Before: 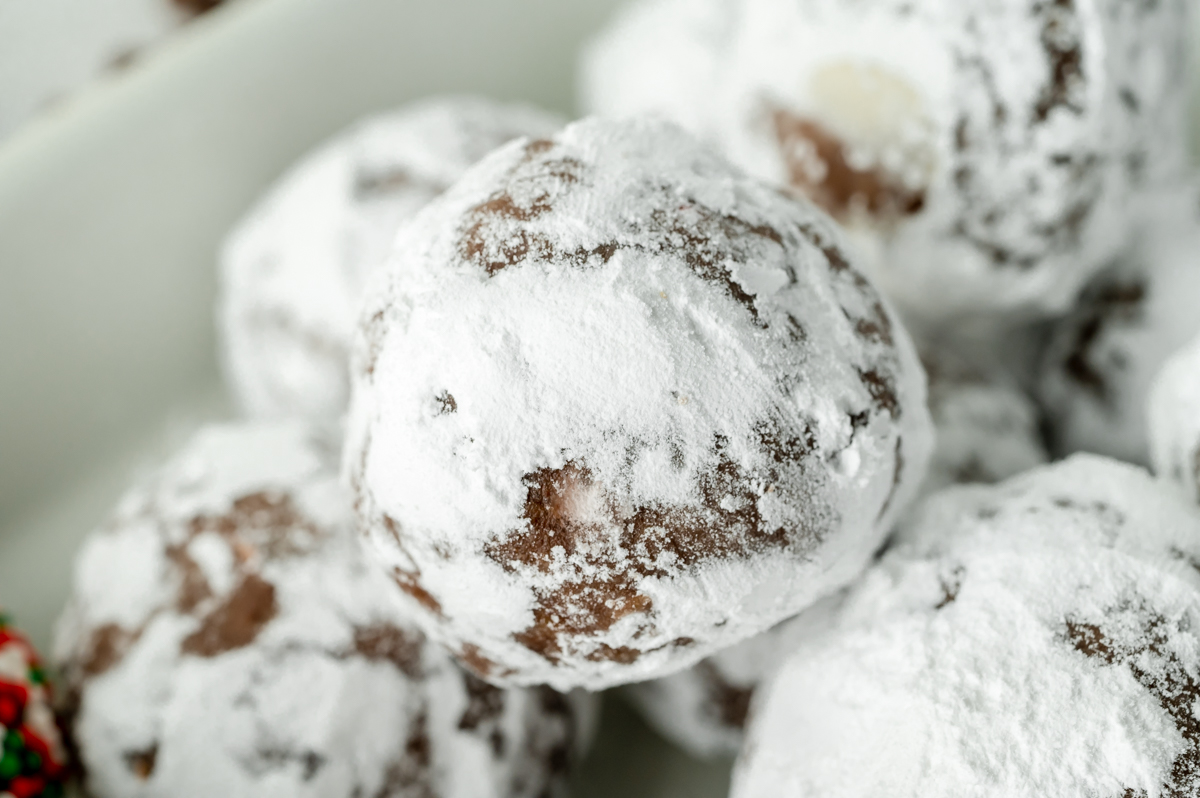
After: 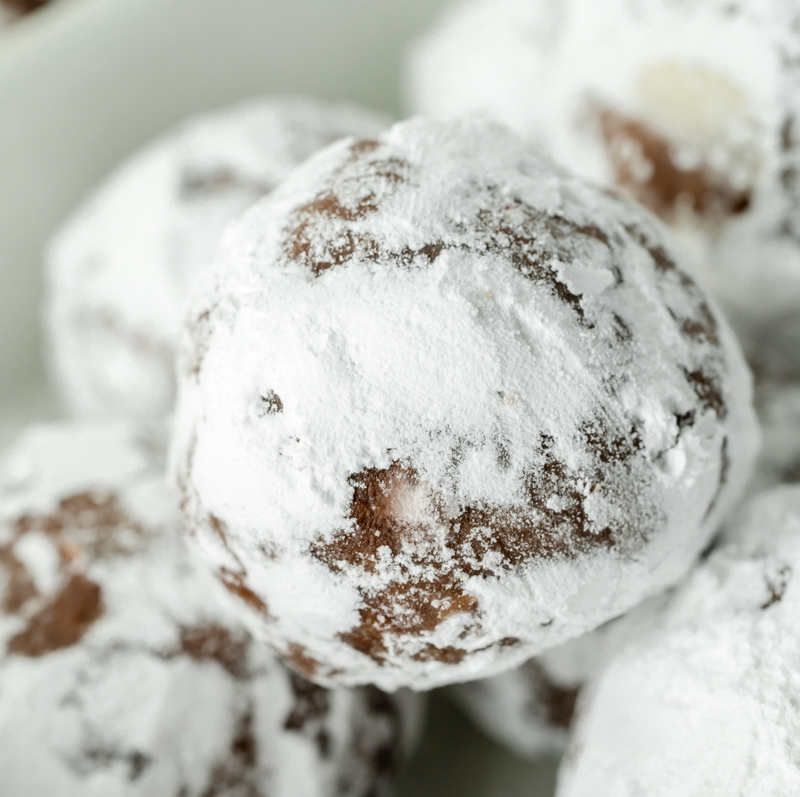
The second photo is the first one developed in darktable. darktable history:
crop and rotate: left 14.501%, right 18.791%
base curve: preserve colors none
